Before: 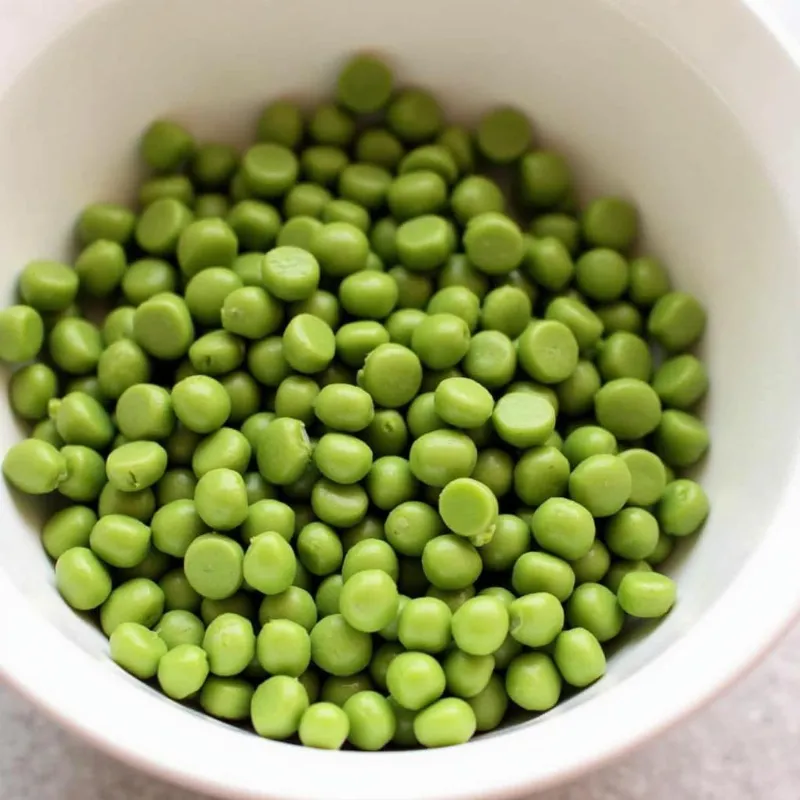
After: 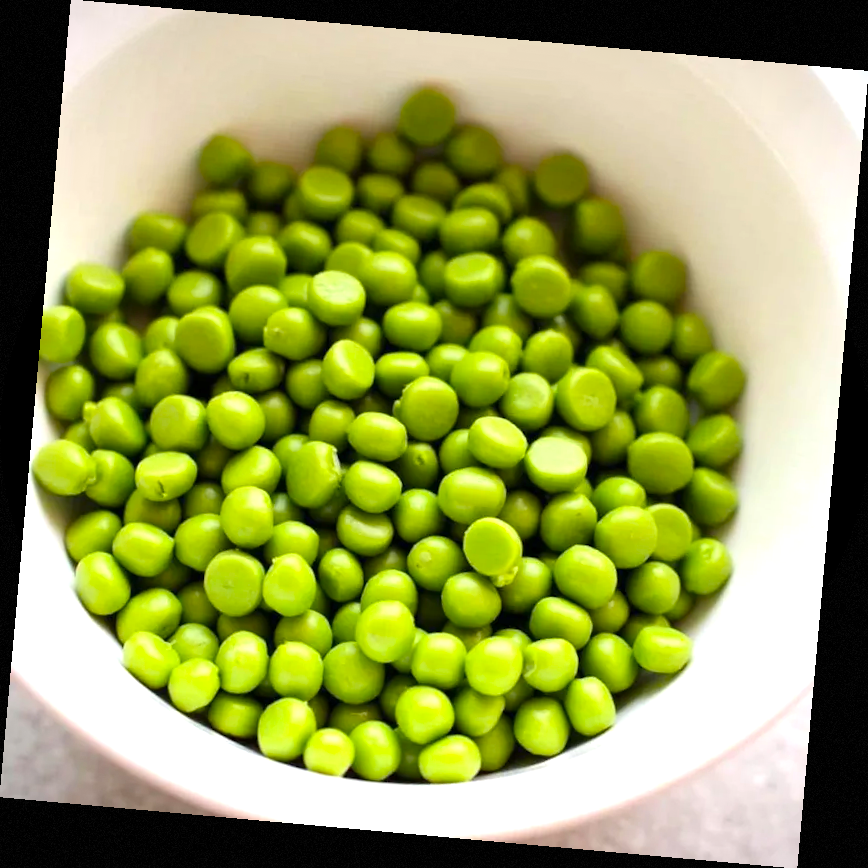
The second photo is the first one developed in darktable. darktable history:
color balance: output saturation 120%
rotate and perspective: rotation 5.12°, automatic cropping off
exposure: exposure 0.556 EV, compensate highlight preservation false
vignetting: fall-off start 100%, fall-off radius 71%, brightness -0.434, saturation -0.2, width/height ratio 1.178, dithering 8-bit output, unbound false
